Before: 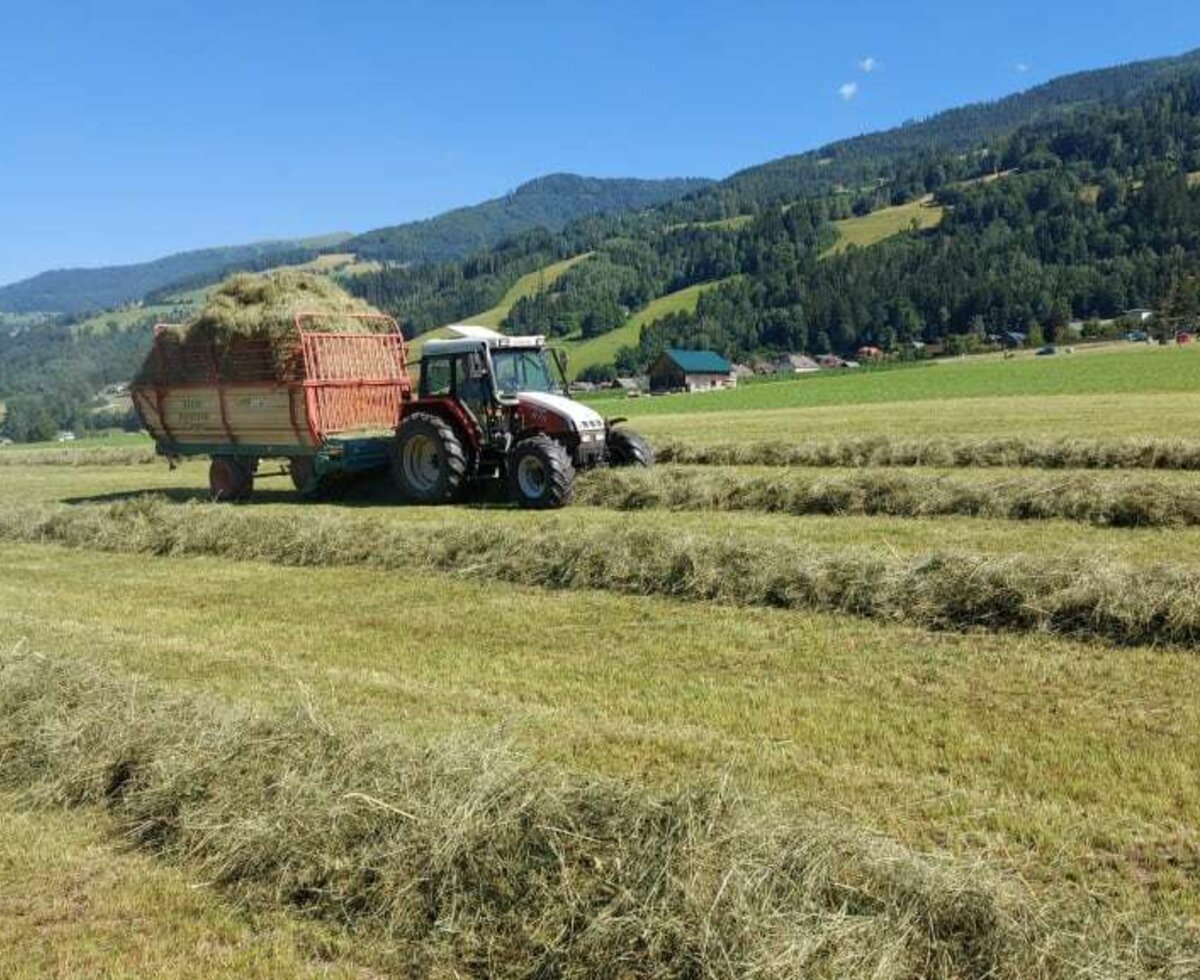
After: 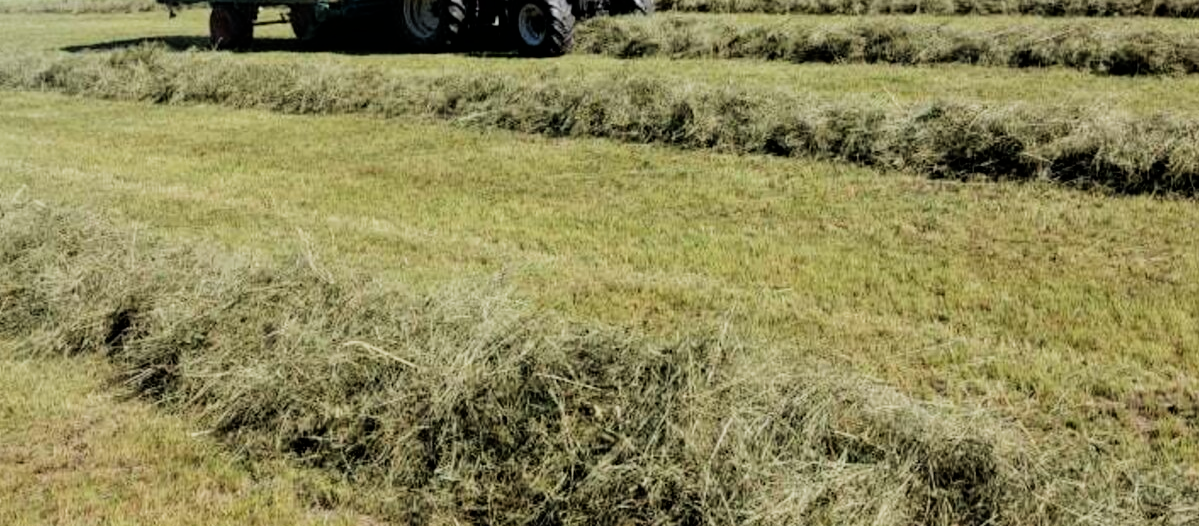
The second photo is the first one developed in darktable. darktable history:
crop and rotate: top 46.237%
filmic rgb: black relative exposure -5 EV, hardness 2.88, contrast 1.3, highlights saturation mix -30%
